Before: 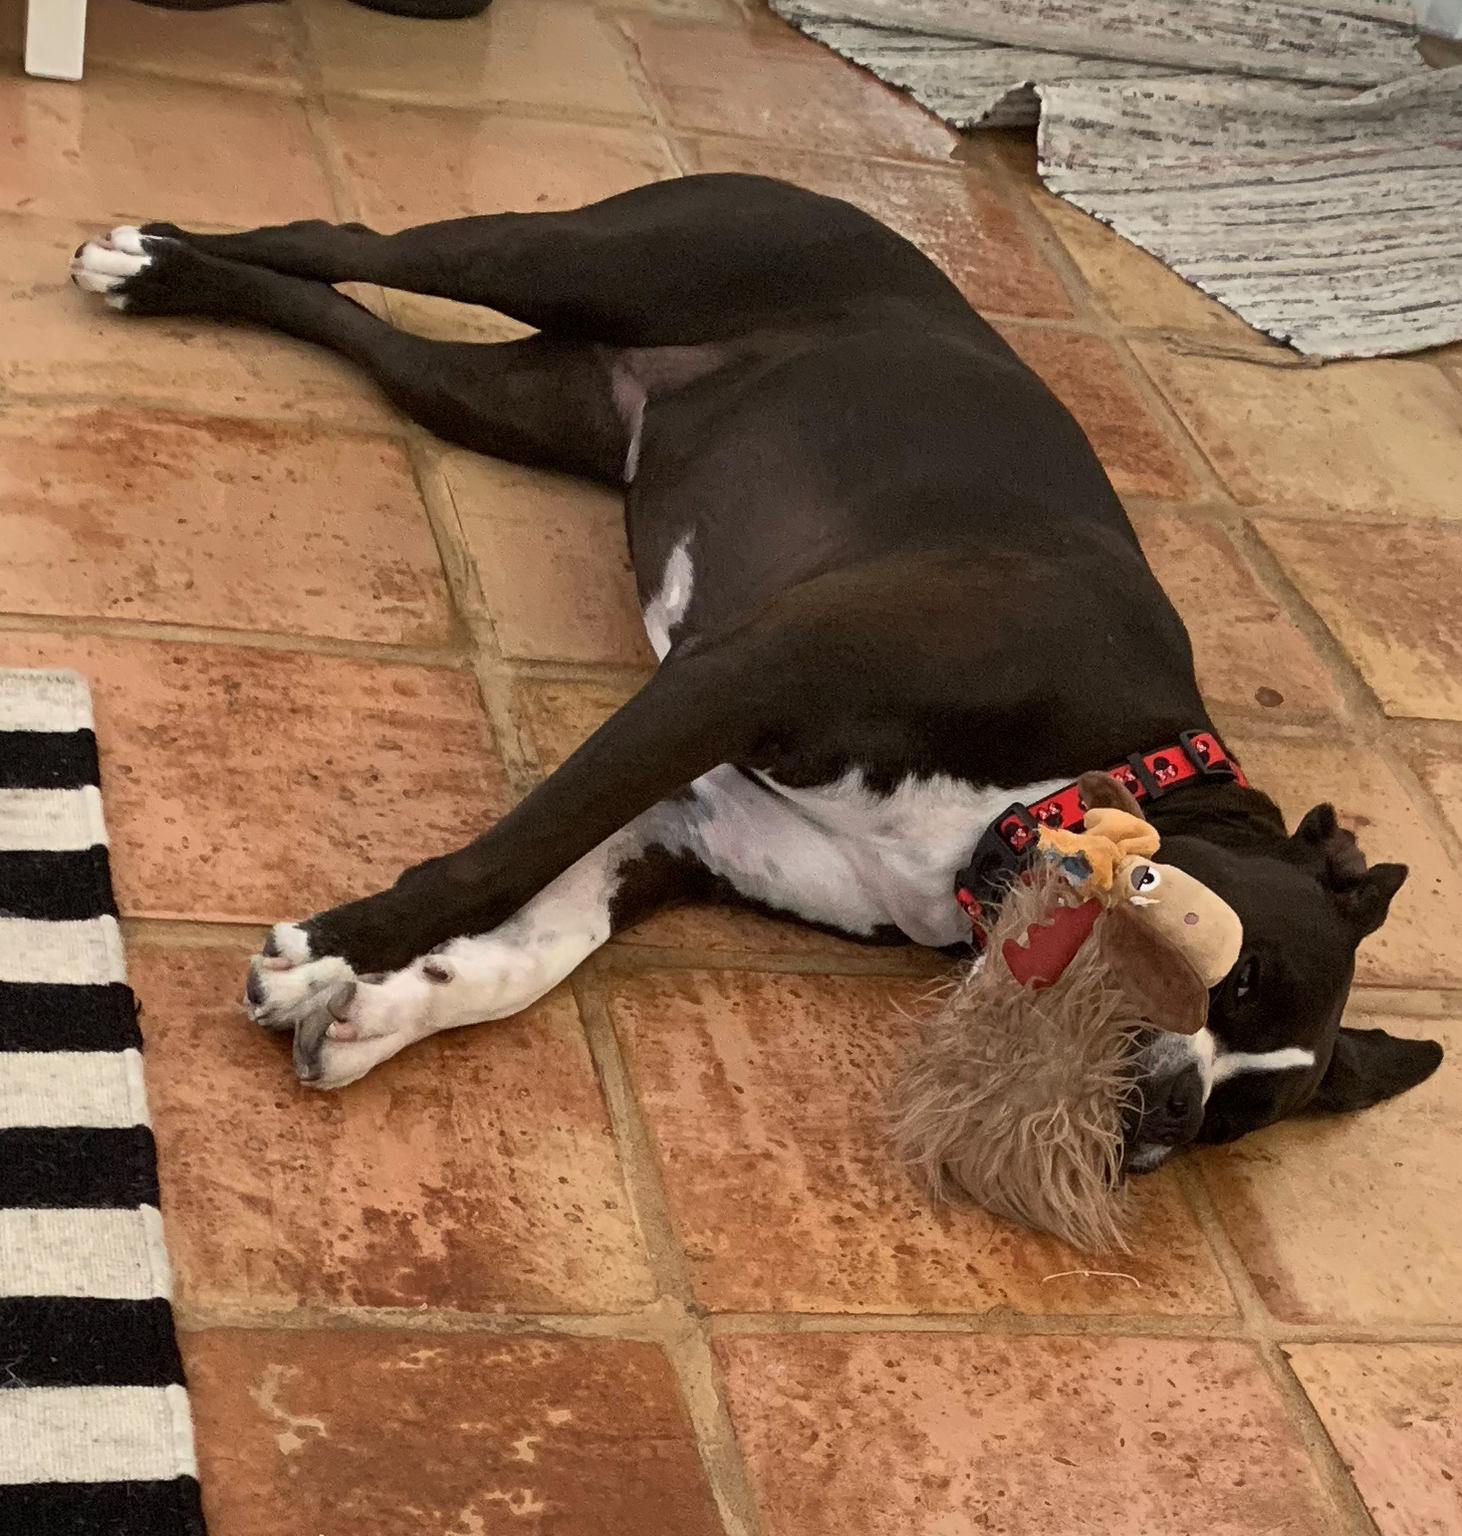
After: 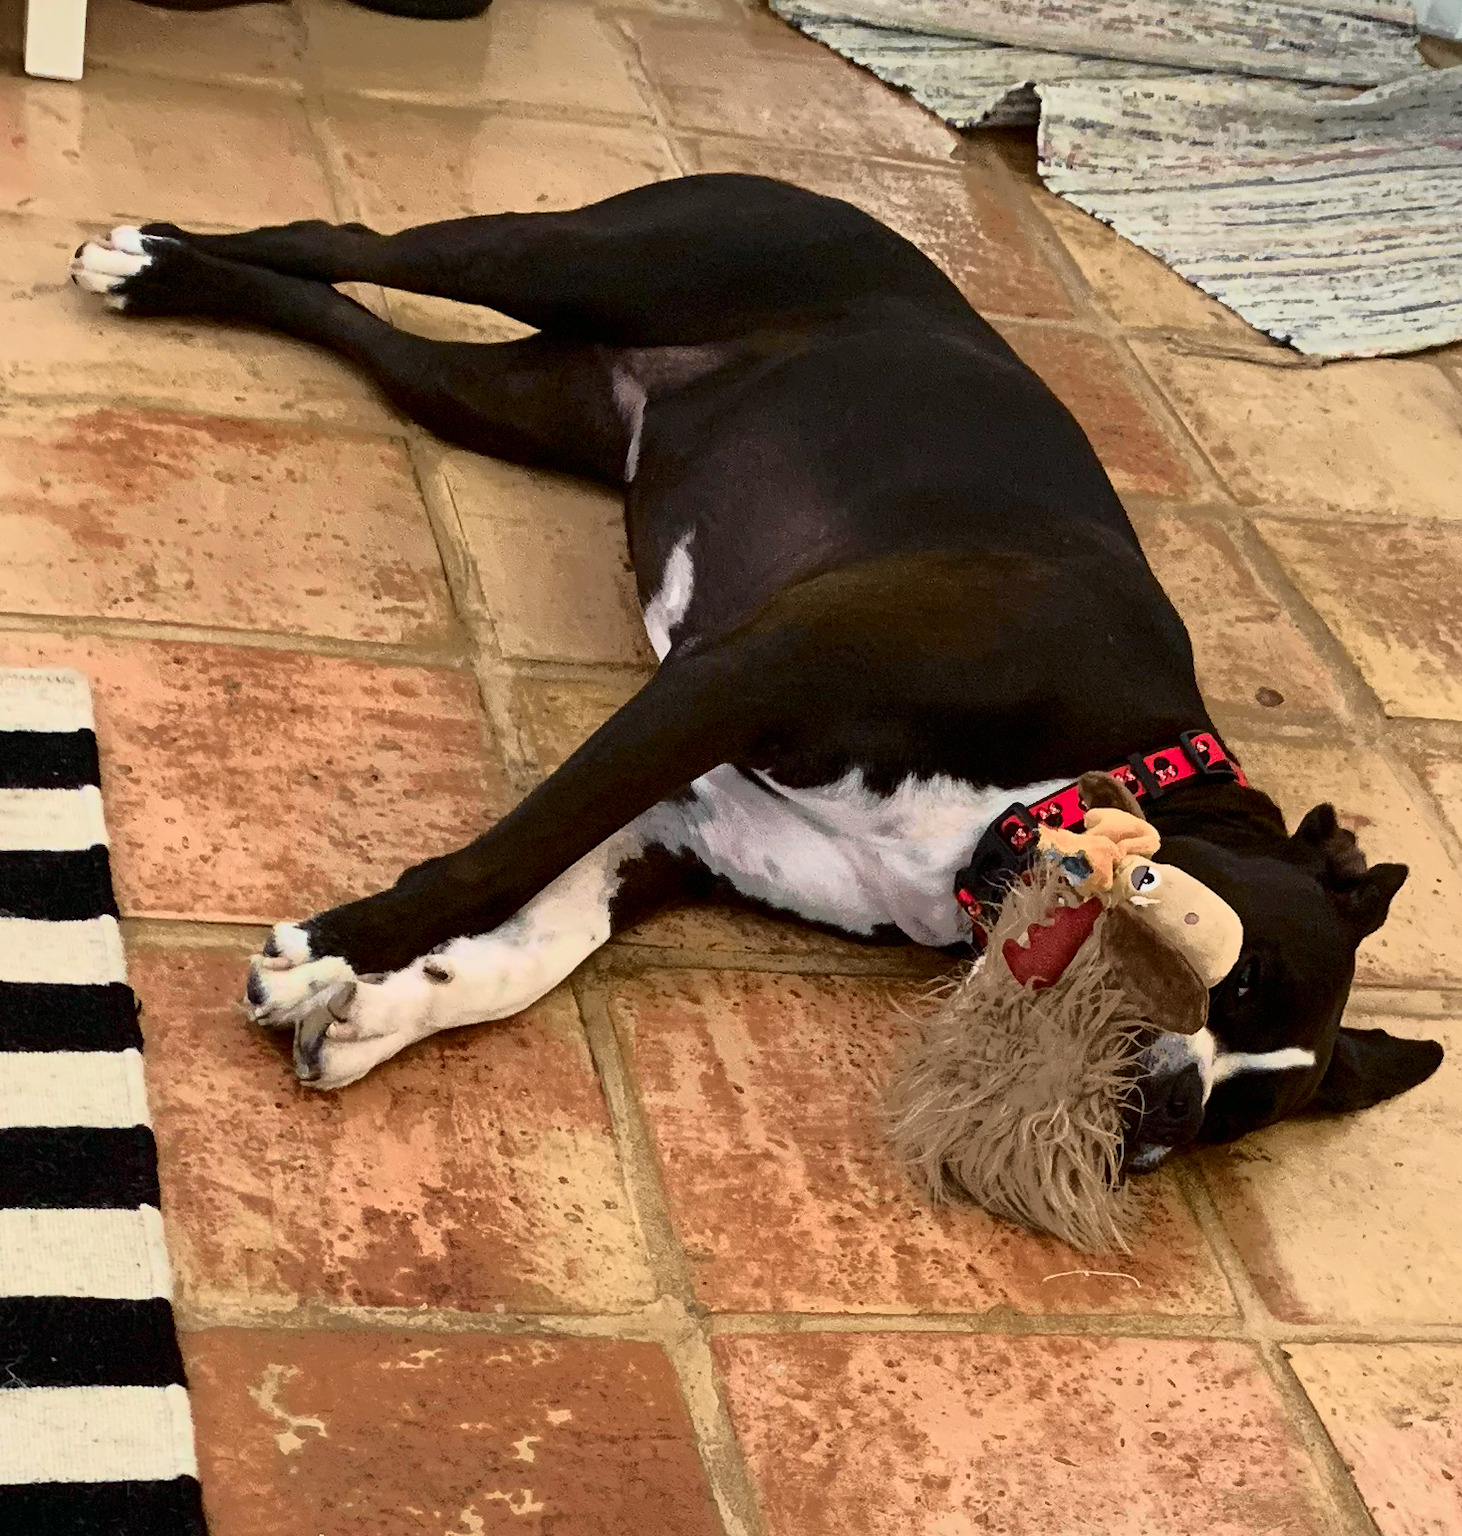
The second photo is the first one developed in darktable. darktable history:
tone curve: curves: ch0 [(0, 0) (0.081, 0.033) (0.192, 0.124) (0.283, 0.238) (0.407, 0.476) (0.495, 0.521) (0.661, 0.756) (0.788, 0.87) (1, 0.951)]; ch1 [(0, 0) (0.161, 0.092) (0.35, 0.33) (0.392, 0.392) (0.427, 0.426) (0.479, 0.472) (0.505, 0.497) (0.521, 0.524) (0.567, 0.56) (0.583, 0.592) (0.625, 0.627) (0.678, 0.733) (1, 1)]; ch2 [(0, 0) (0.346, 0.362) (0.404, 0.427) (0.502, 0.499) (0.531, 0.523) (0.544, 0.561) (0.58, 0.59) (0.629, 0.642) (0.717, 0.678) (1, 1)], color space Lab, independent channels, preserve colors none
exposure: compensate highlight preservation false
